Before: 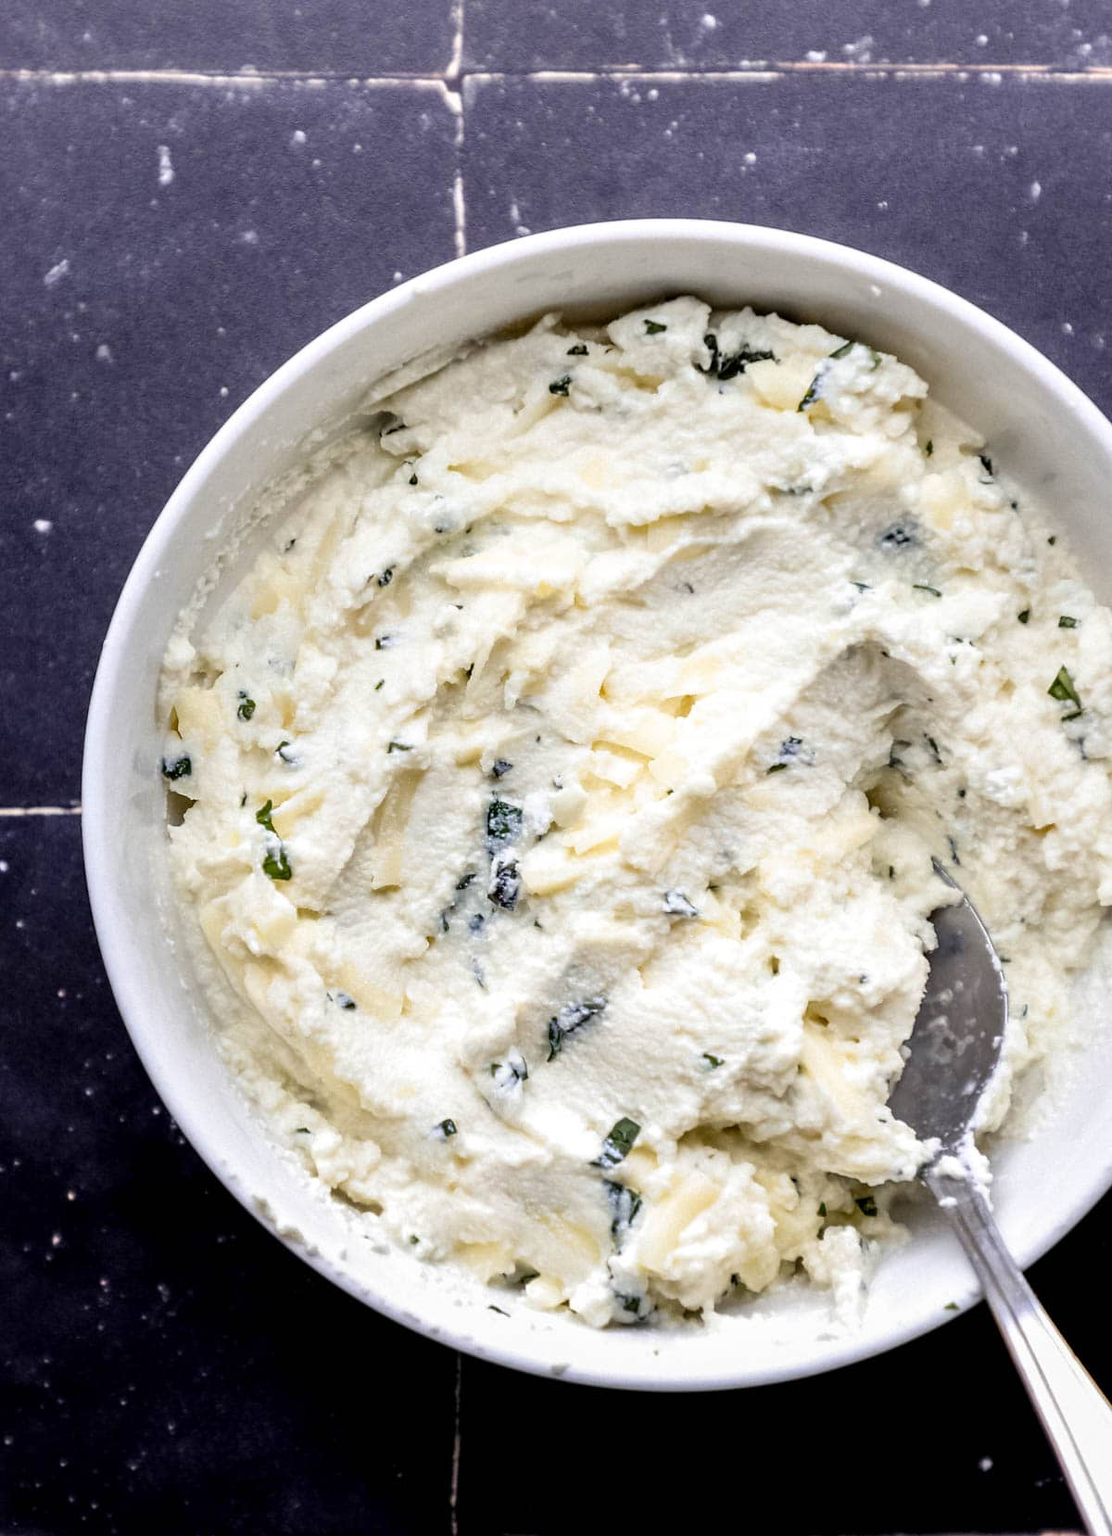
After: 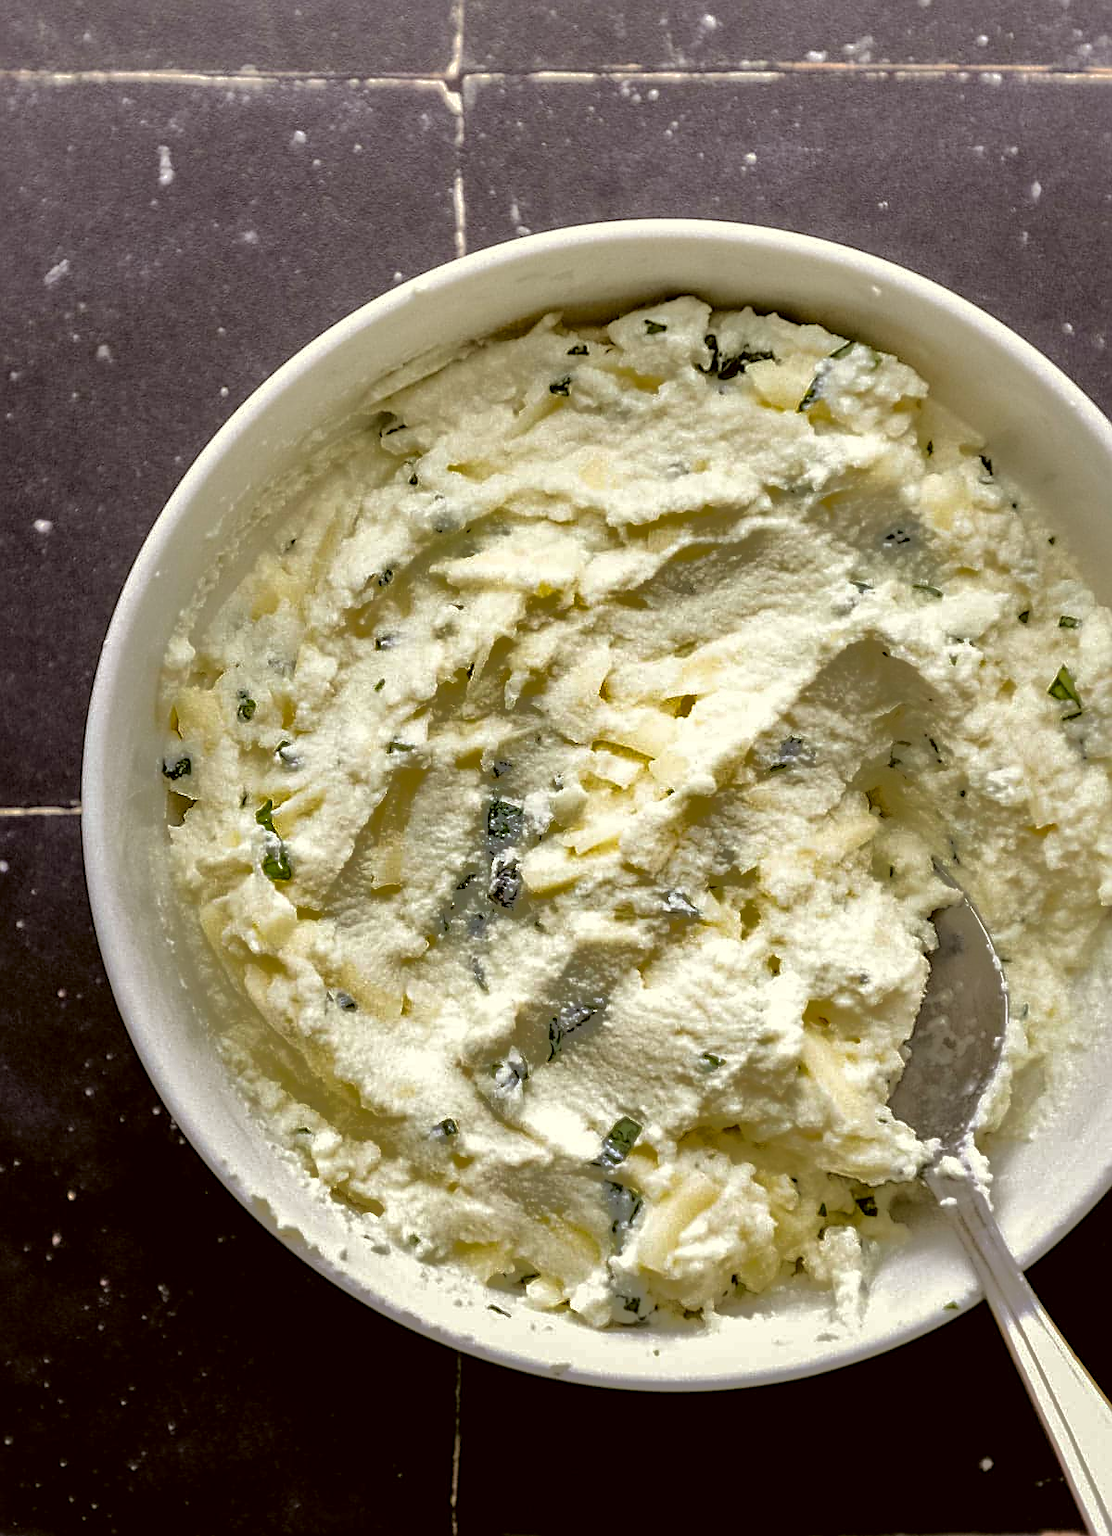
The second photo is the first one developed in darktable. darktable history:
sharpen: on, module defaults
color correction: highlights a* -1.83, highlights b* 10.36, shadows a* 0.655, shadows b* 19.88
shadows and highlights: shadows 25.01, highlights -69.41
